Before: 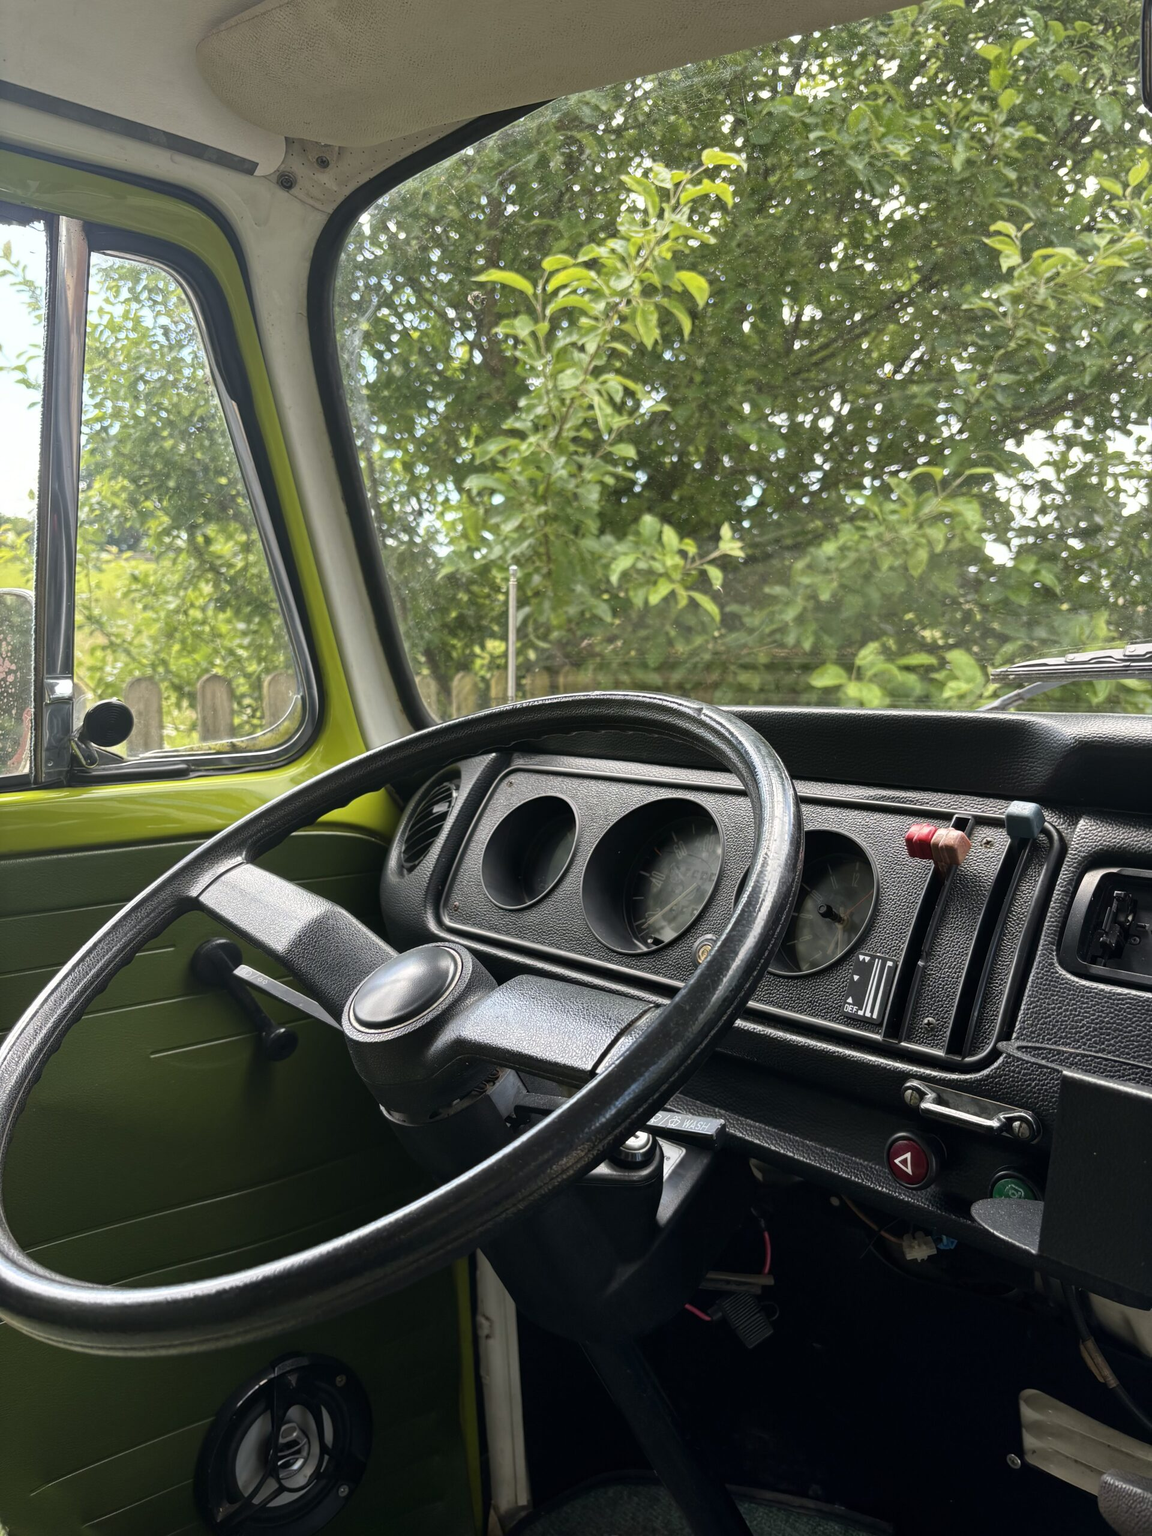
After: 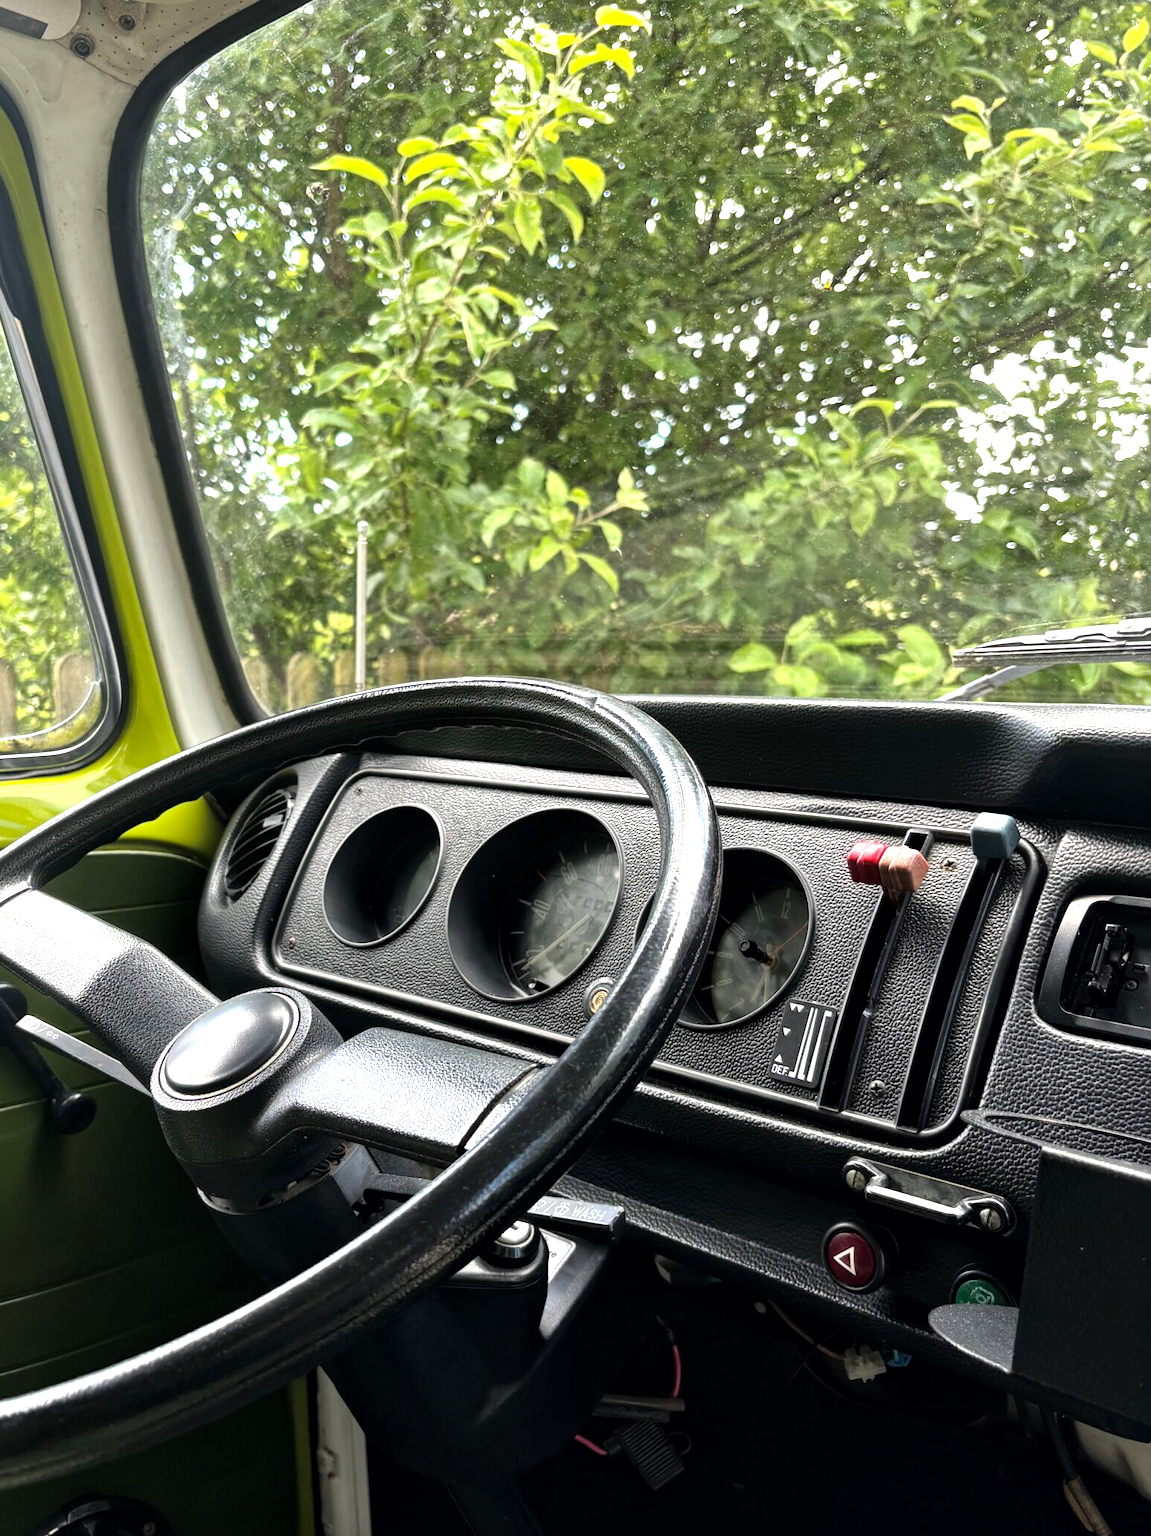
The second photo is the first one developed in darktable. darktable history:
crop: left 19.137%, top 9.384%, right 0.001%, bottom 9.753%
local contrast: mode bilateral grid, contrast 19, coarseness 51, detail 138%, midtone range 0.2
tone equalizer: -8 EV -0.781 EV, -7 EV -0.671 EV, -6 EV -0.573 EV, -5 EV -0.365 EV, -3 EV 0.392 EV, -2 EV 0.6 EV, -1 EV 0.694 EV, +0 EV 0.773 EV
